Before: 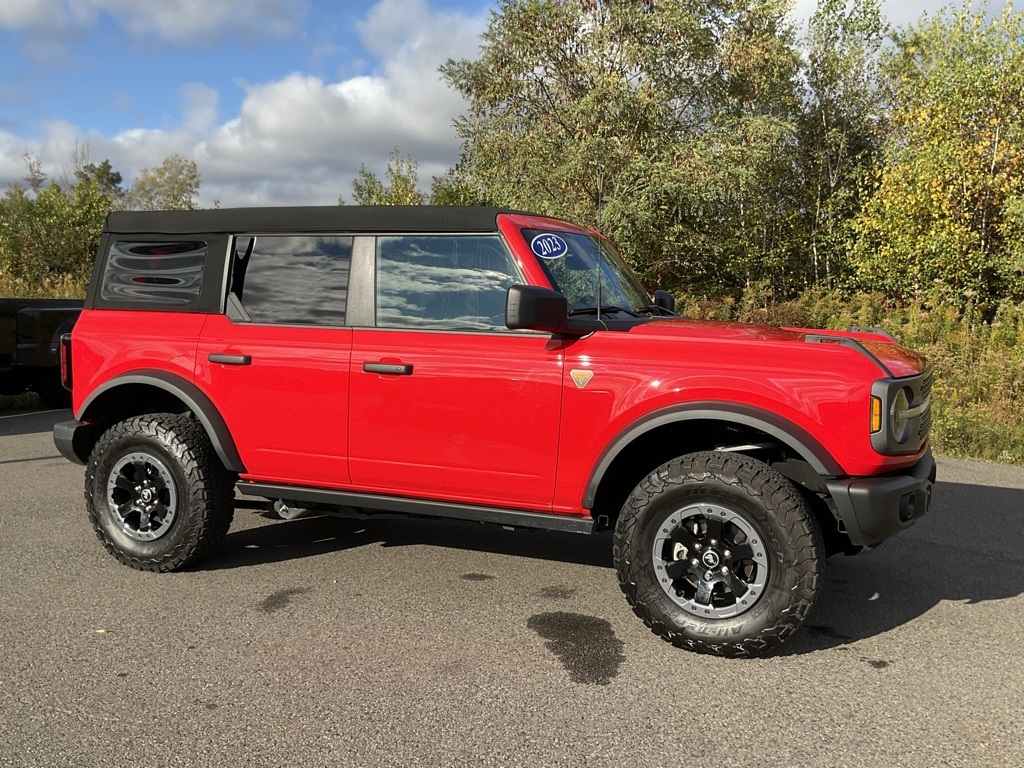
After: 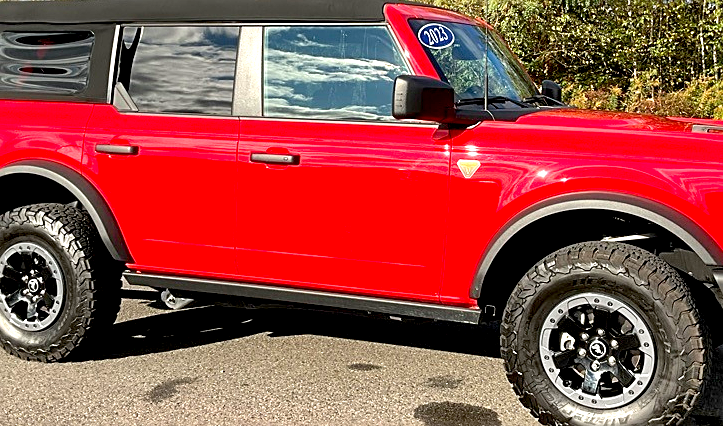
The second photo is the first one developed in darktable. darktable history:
crop: left 11.065%, top 27.401%, right 18.268%, bottom 17.036%
sharpen: on, module defaults
shadows and highlights: shadows color adjustment 97.67%, low approximation 0.01, soften with gaussian
exposure: black level correction 0.008, exposure 0.988 EV, compensate exposure bias true, compensate highlight preservation false
